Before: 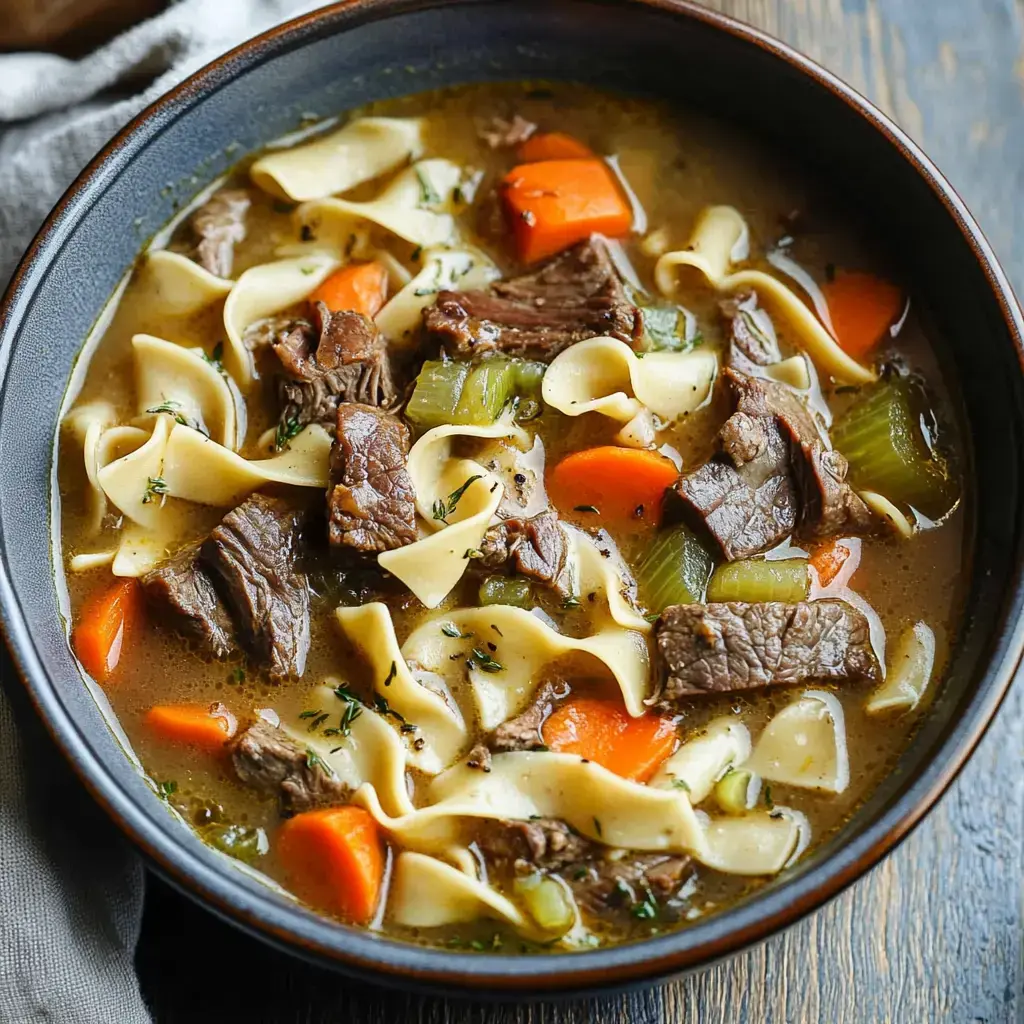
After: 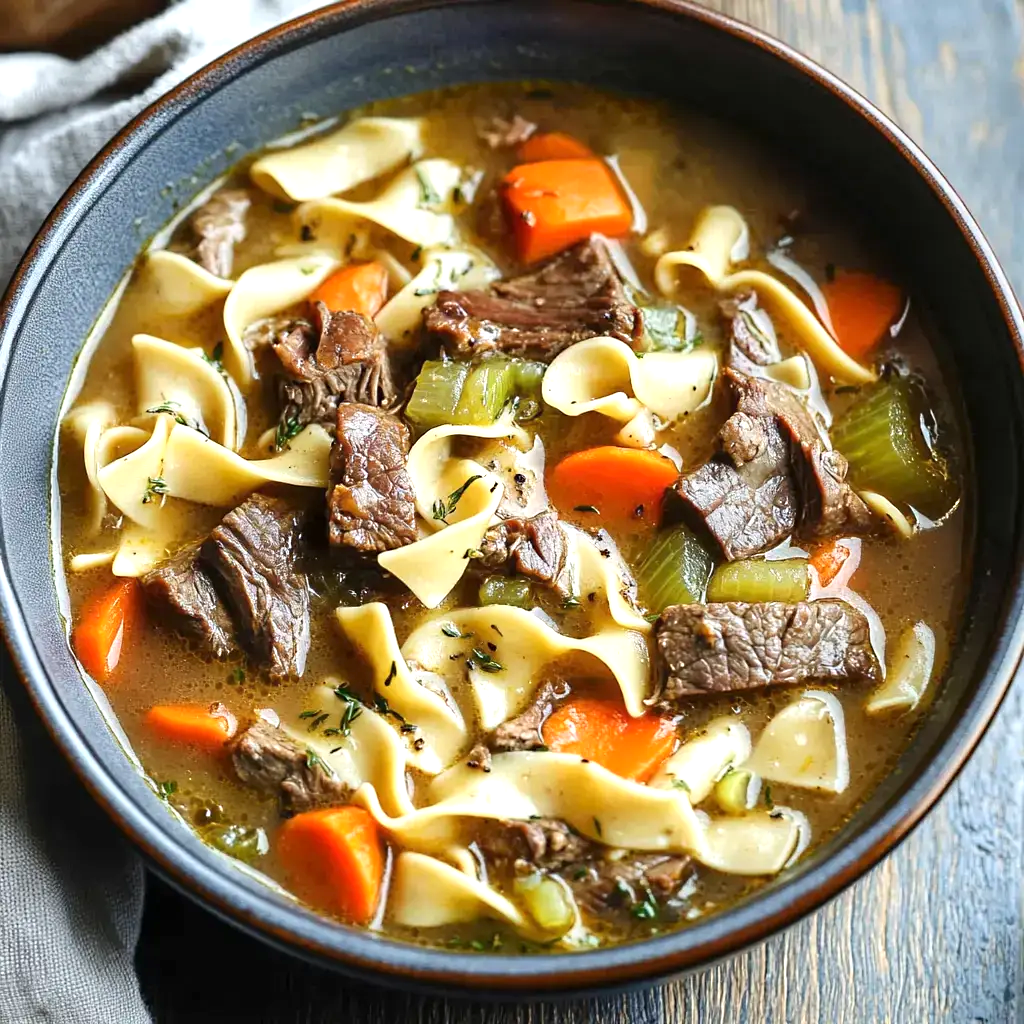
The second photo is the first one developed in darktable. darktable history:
exposure: exposure 0.497 EV, compensate highlight preservation false
sharpen: radius 5.318, amount 0.312, threshold 26.072
